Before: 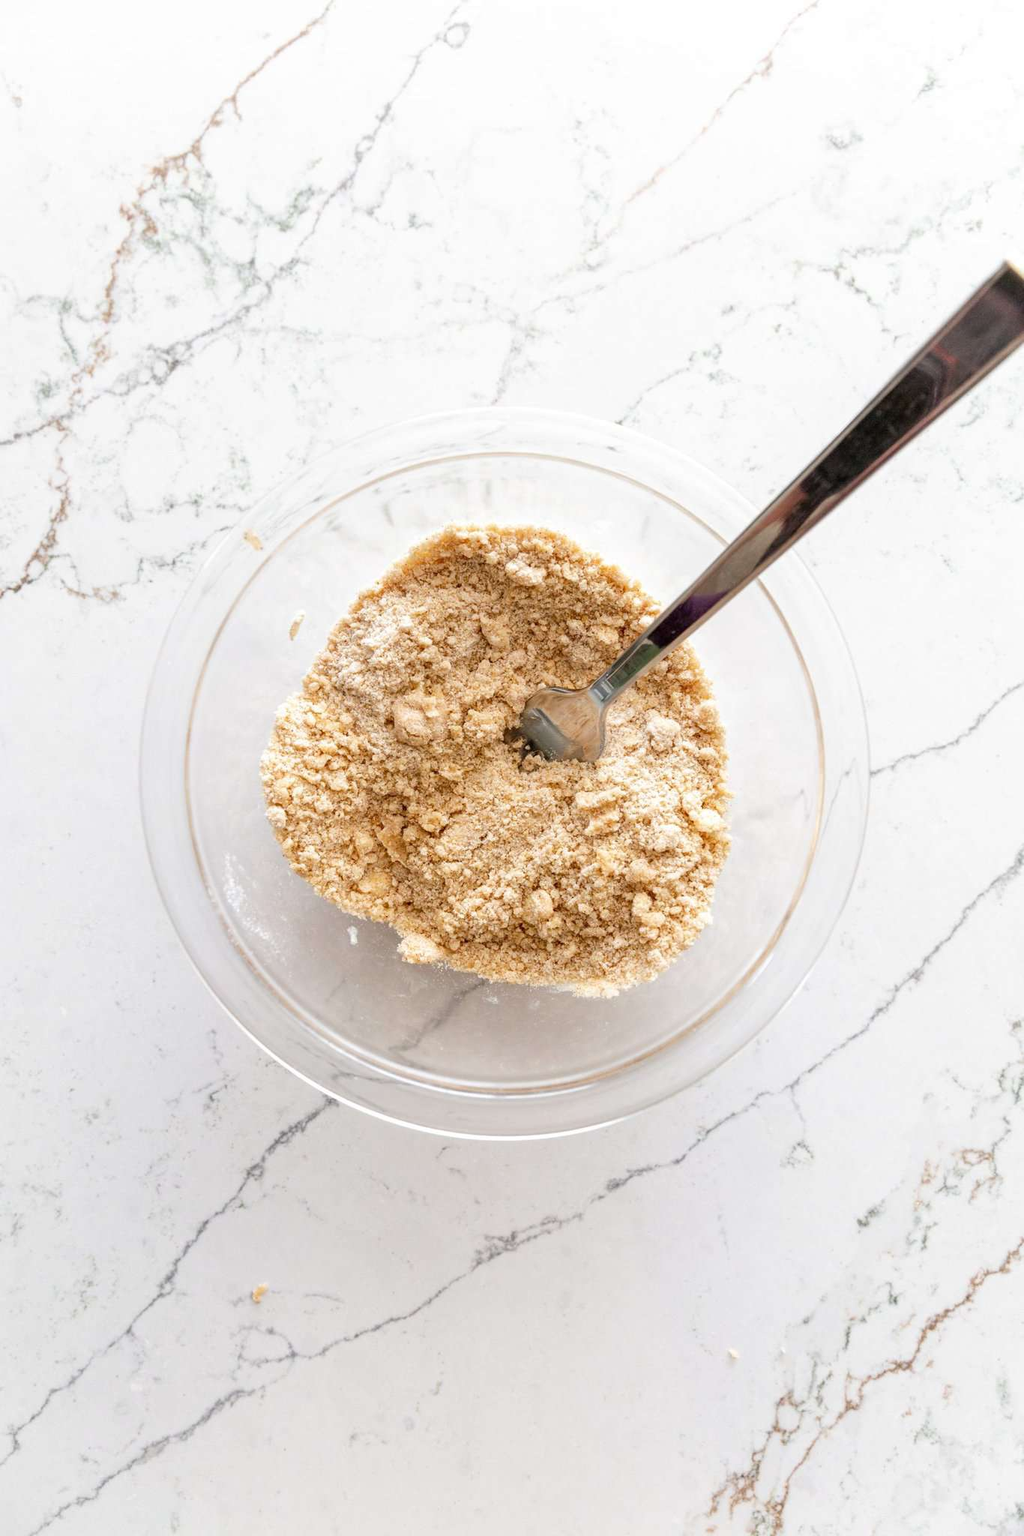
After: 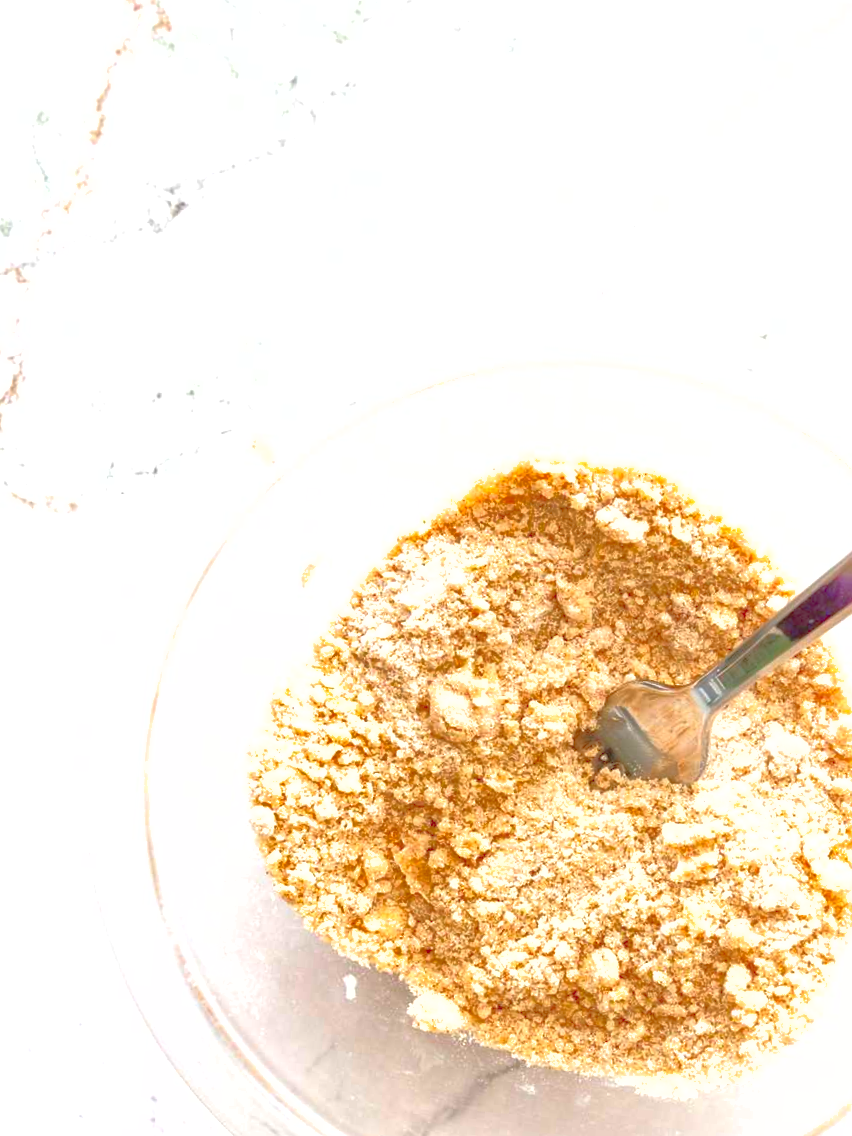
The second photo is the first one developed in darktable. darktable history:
crop and rotate: angle -4.99°, left 2.122%, top 6.945%, right 27.566%, bottom 30.519%
shadows and highlights: on, module defaults
exposure: black level correction -0.002, exposure 0.54 EV, compensate highlight preservation false
levels: levels [0, 0.397, 0.955]
